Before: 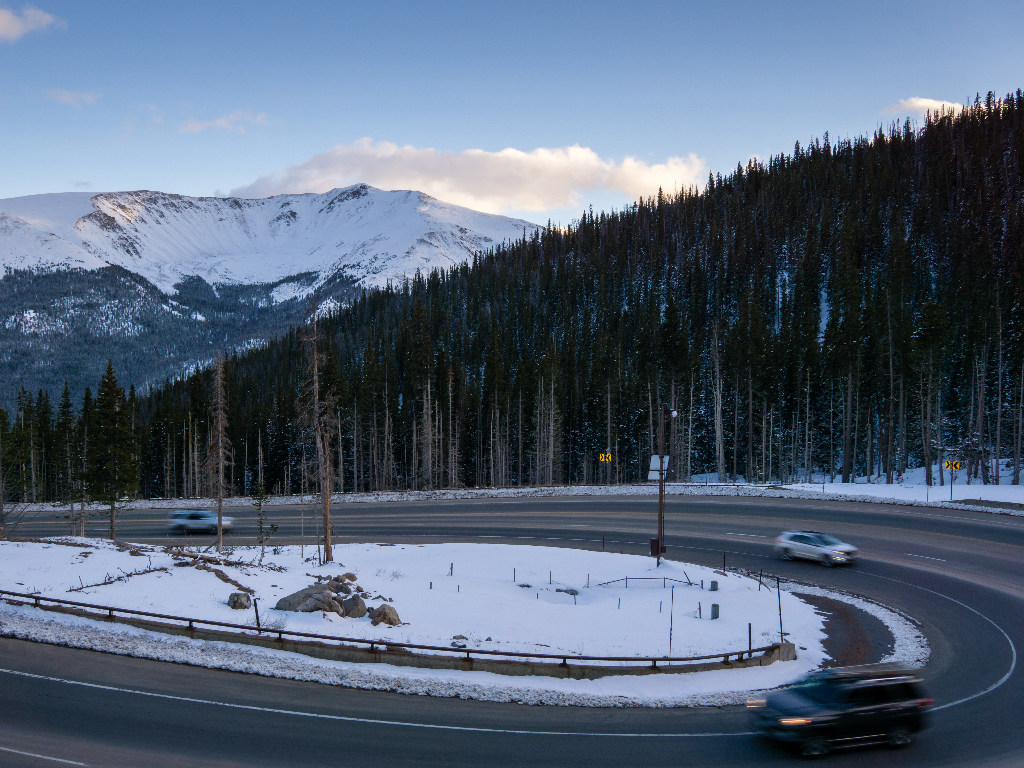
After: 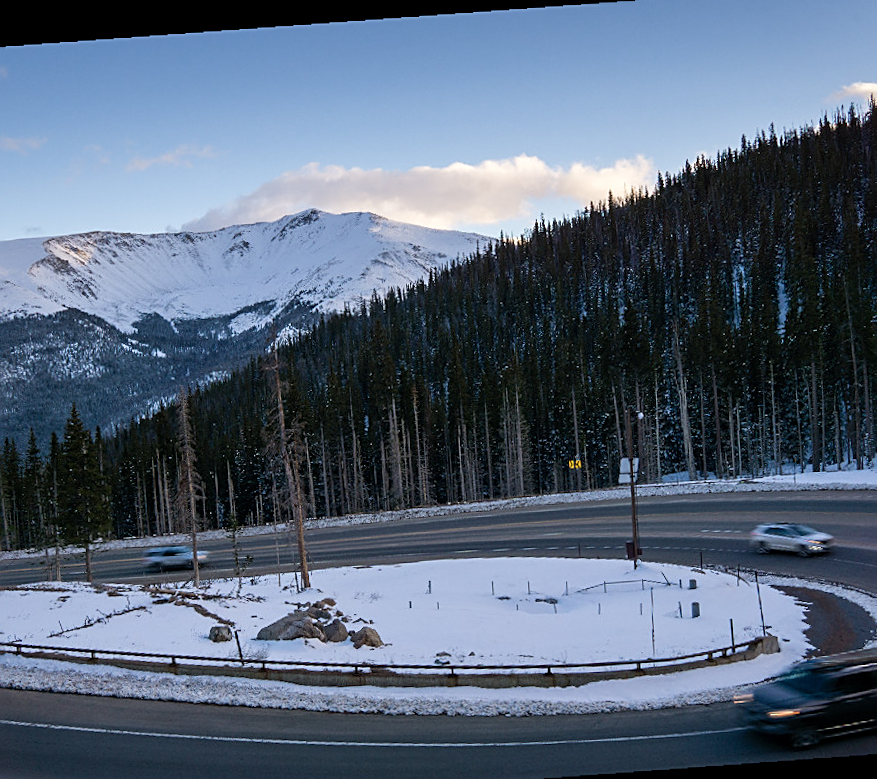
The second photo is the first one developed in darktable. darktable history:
rotate and perspective: rotation -3.18°, automatic cropping off
crop and rotate: angle 1°, left 4.281%, top 0.642%, right 11.383%, bottom 2.486%
sharpen: on, module defaults
